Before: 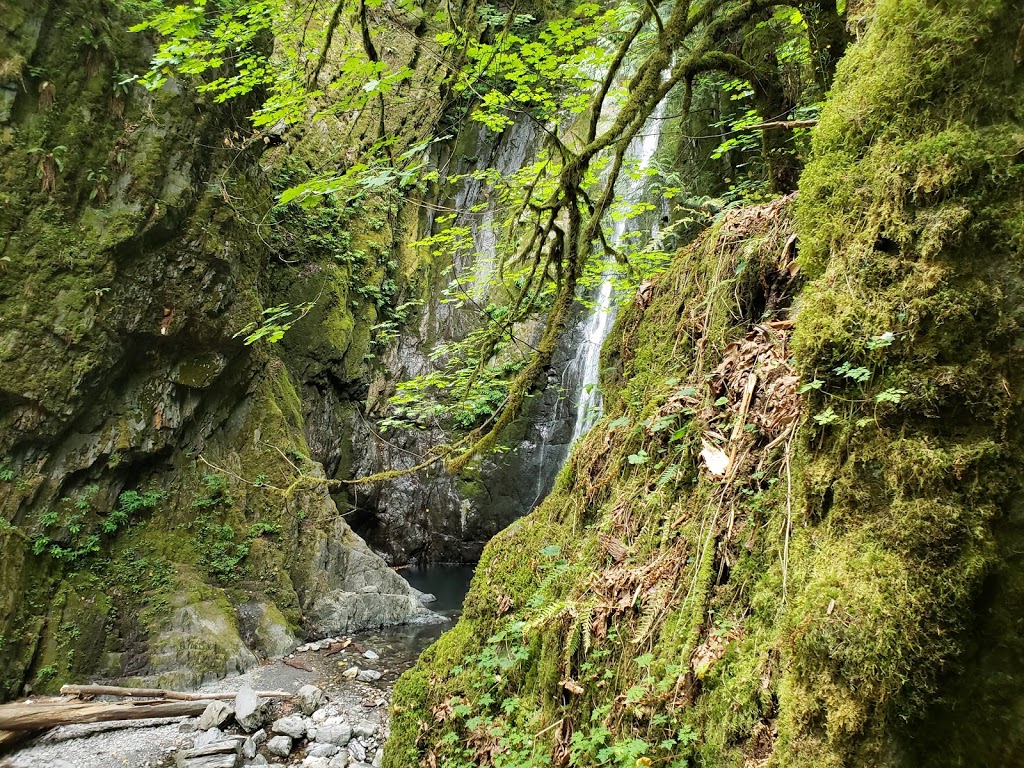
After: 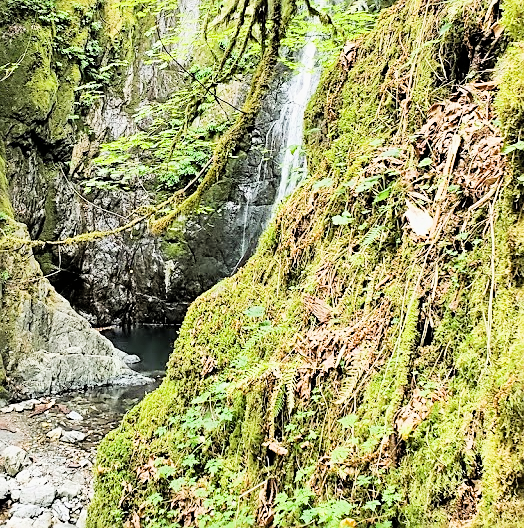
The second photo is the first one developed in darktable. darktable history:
exposure: black level correction 0, exposure 1.2 EV, compensate highlight preservation false
sharpen: on, module defaults
filmic rgb: black relative exposure -7.49 EV, white relative exposure 4.99 EV, threshold 3.02 EV, hardness 3.34, contrast 1.297, enable highlight reconstruction true
crop and rotate: left 28.926%, top 31.166%, right 19.836%
